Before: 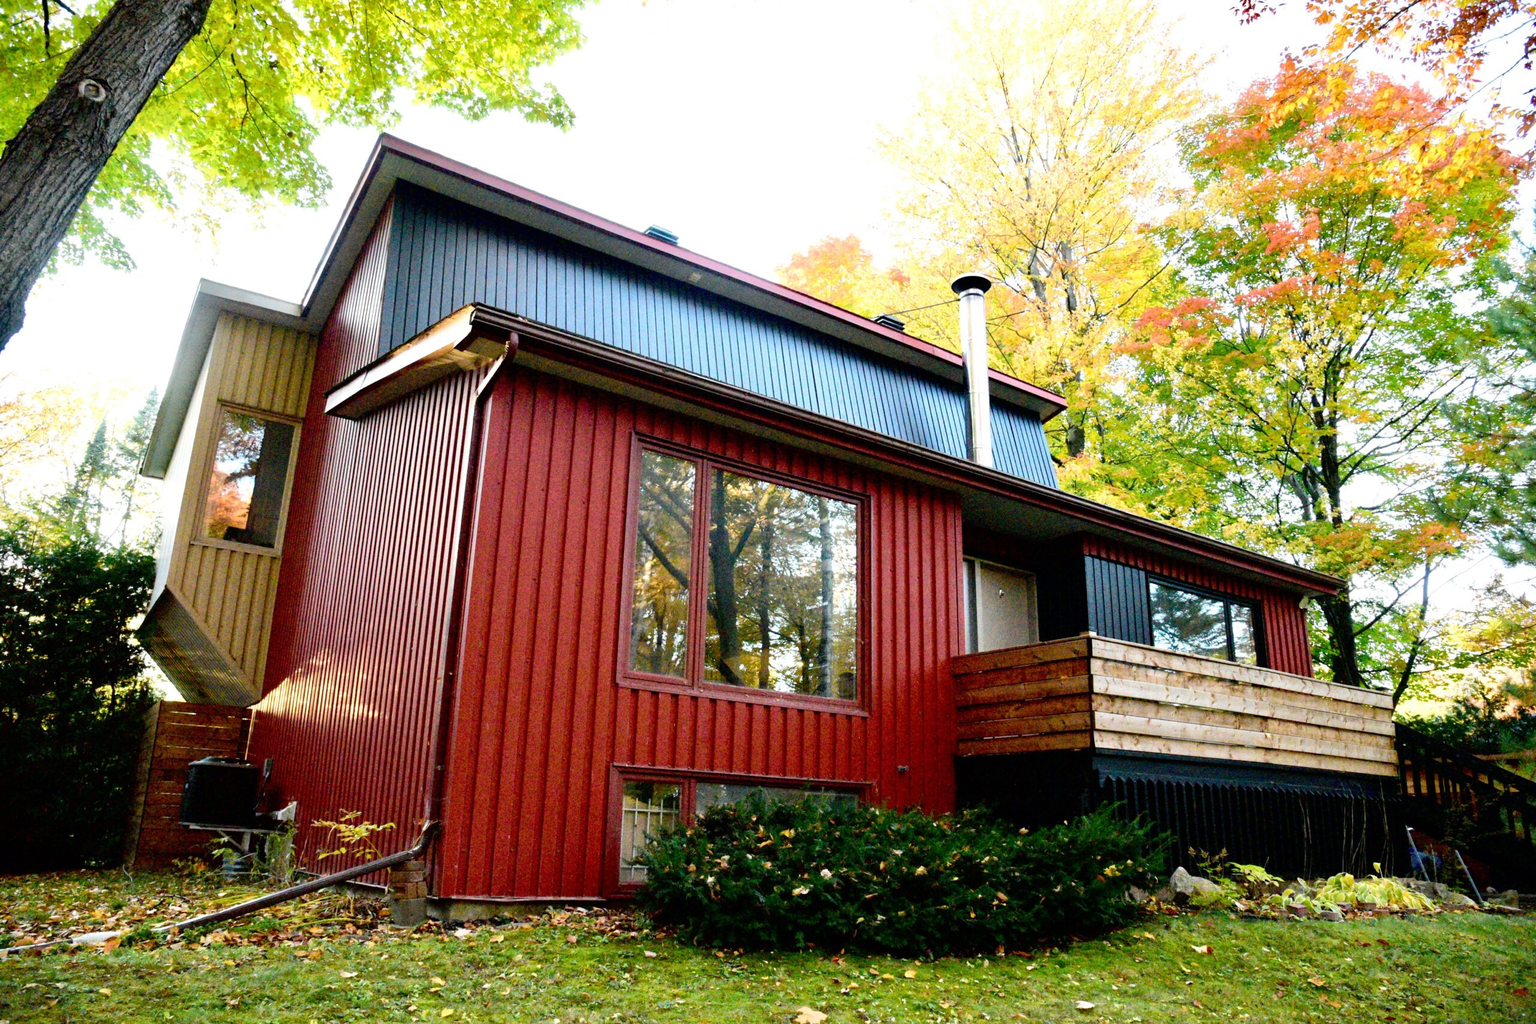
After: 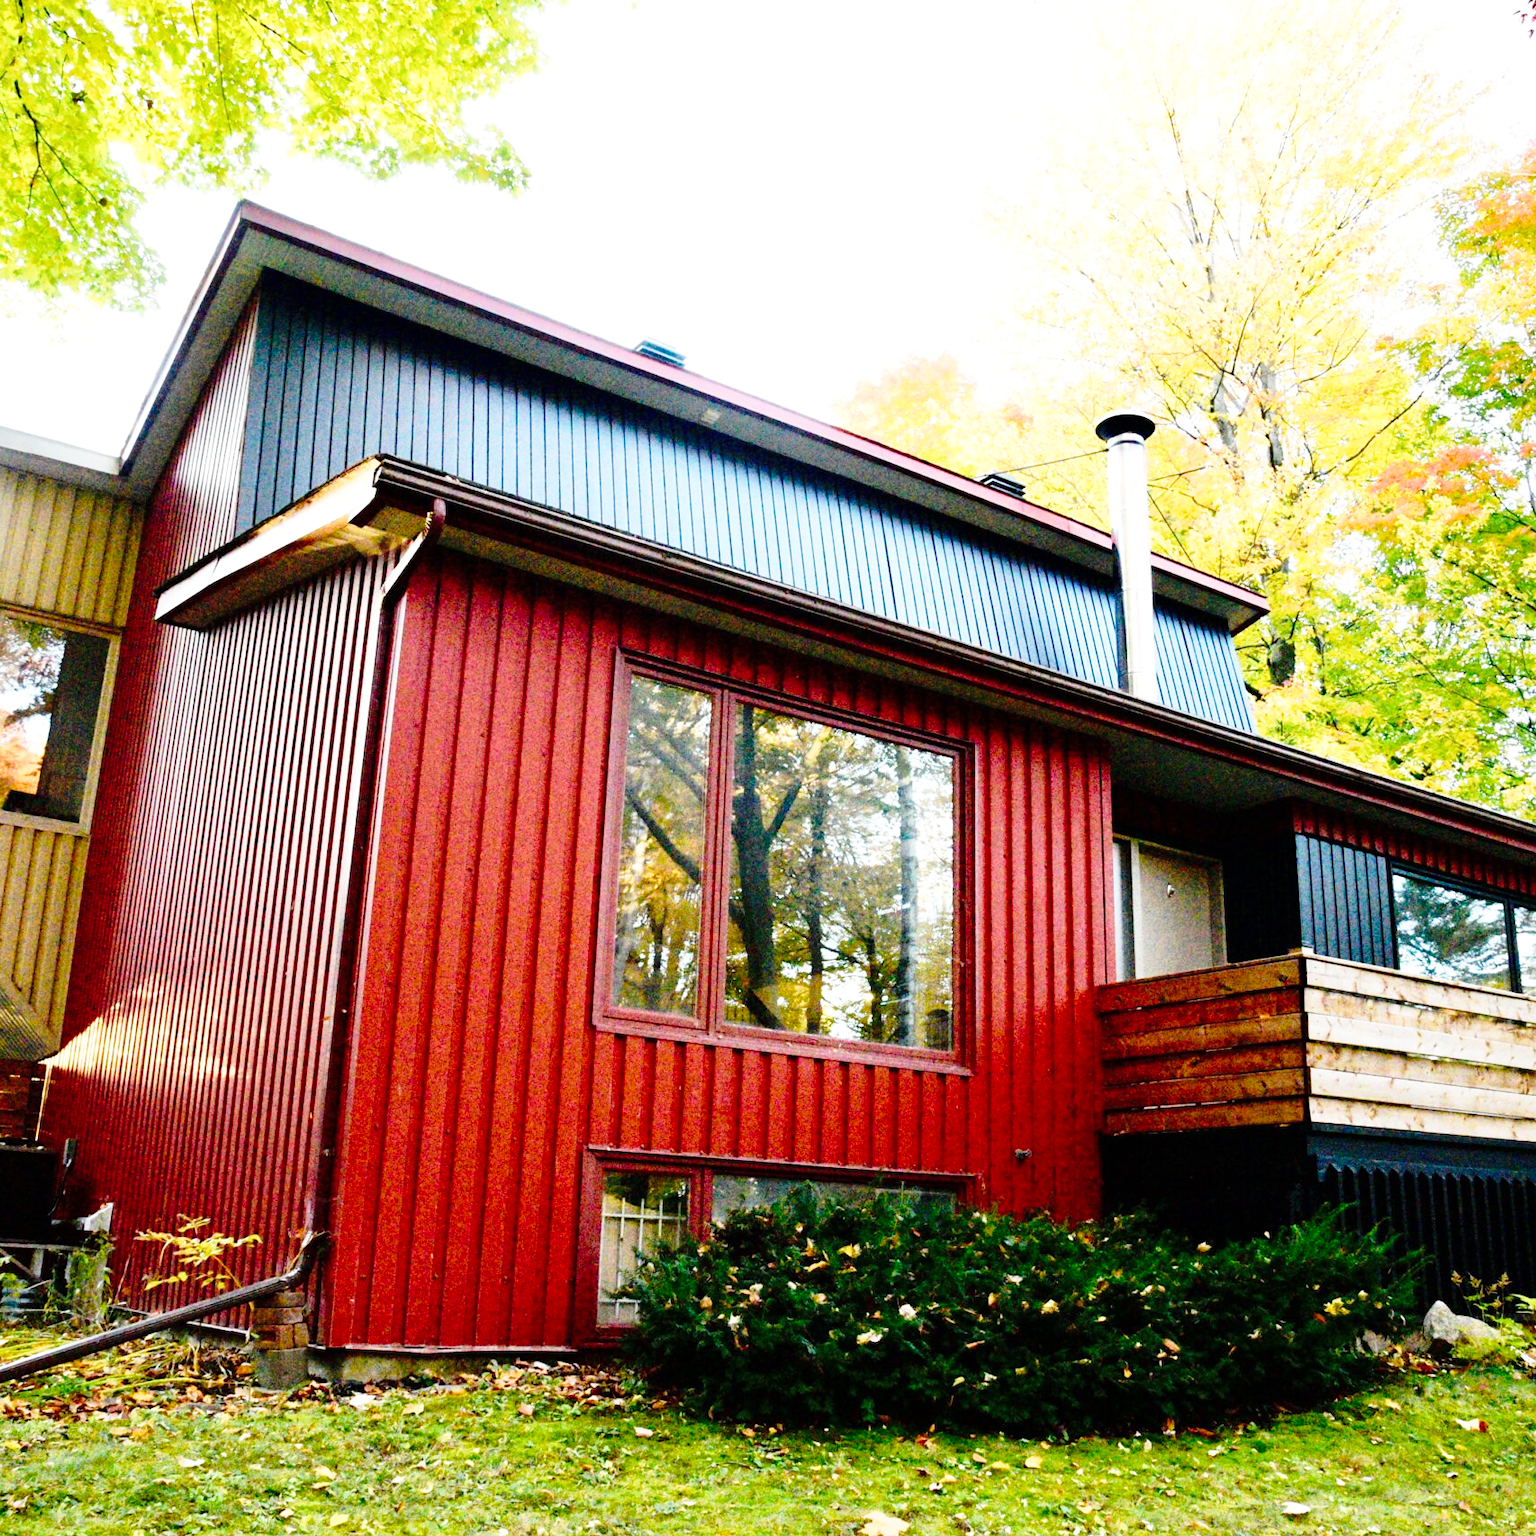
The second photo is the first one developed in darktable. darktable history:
base curve: curves: ch0 [(0, 0) (0.028, 0.03) (0.121, 0.232) (0.46, 0.748) (0.859, 0.968) (1, 1)], preserve colors none
crop and rotate: left 14.436%, right 18.898%
